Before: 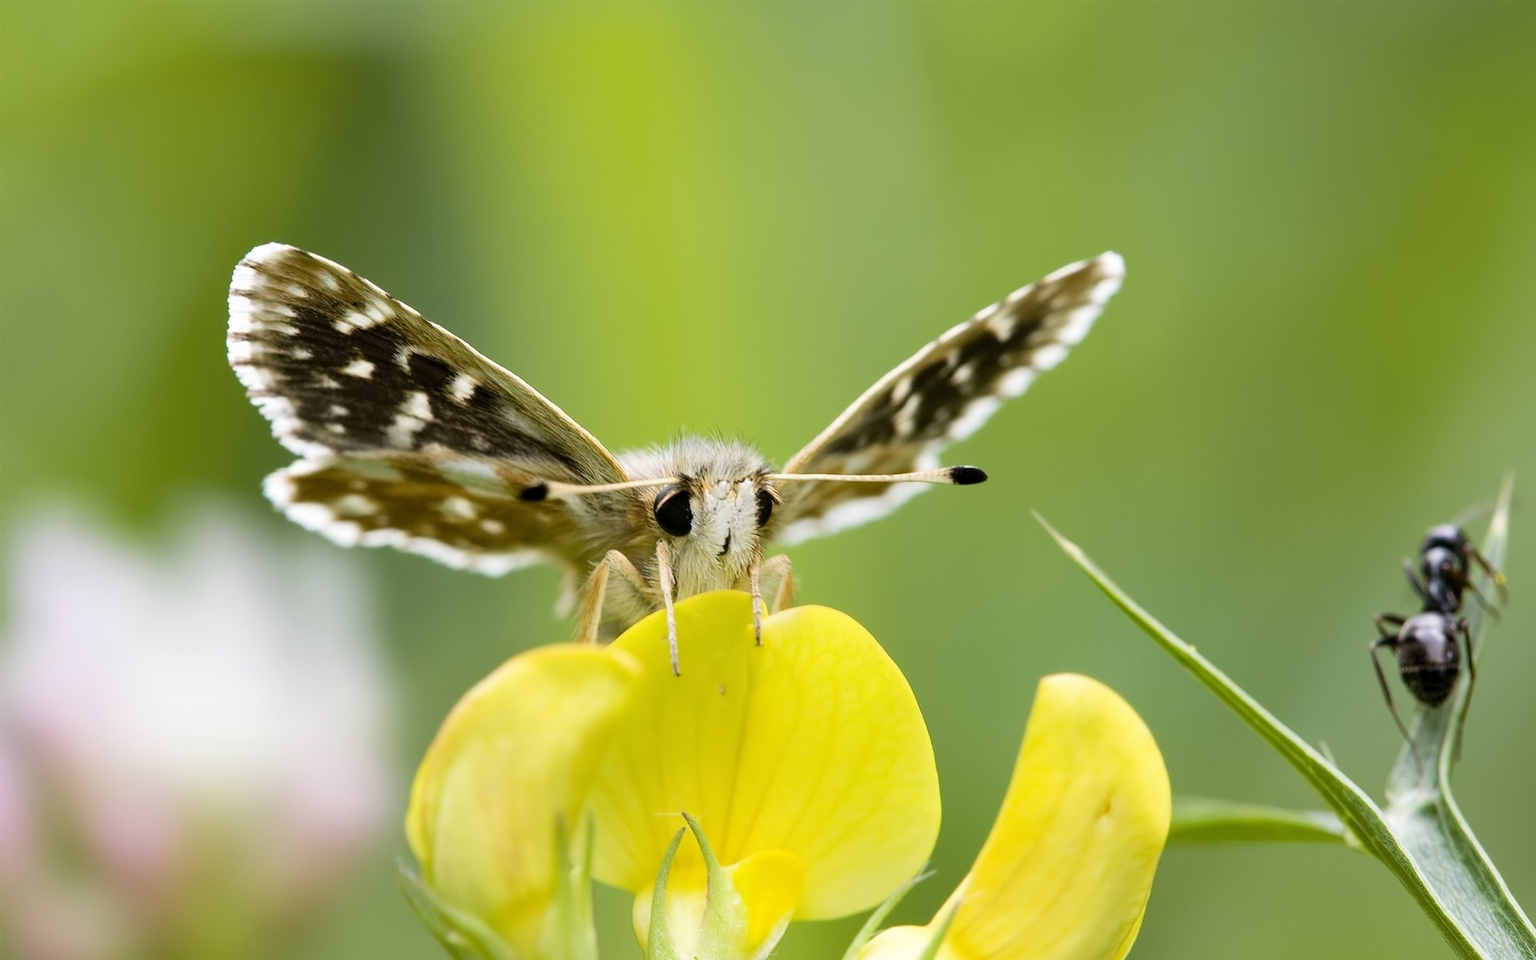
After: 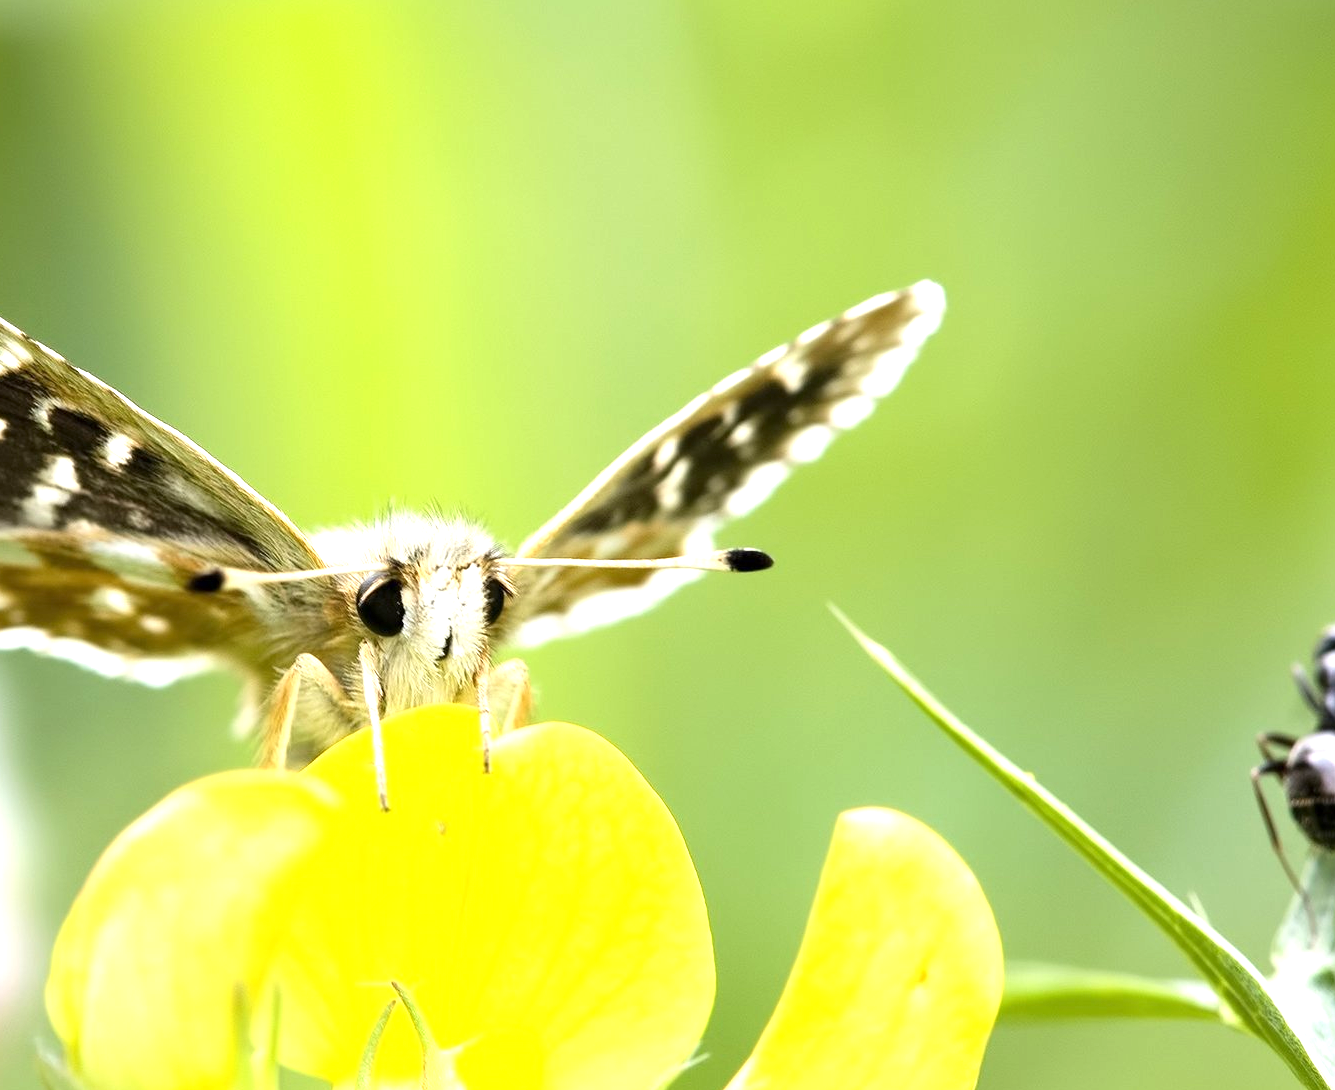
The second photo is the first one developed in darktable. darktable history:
exposure: exposure 1 EV, compensate highlight preservation false
crop and rotate: left 24.034%, top 2.838%, right 6.406%, bottom 6.299%
